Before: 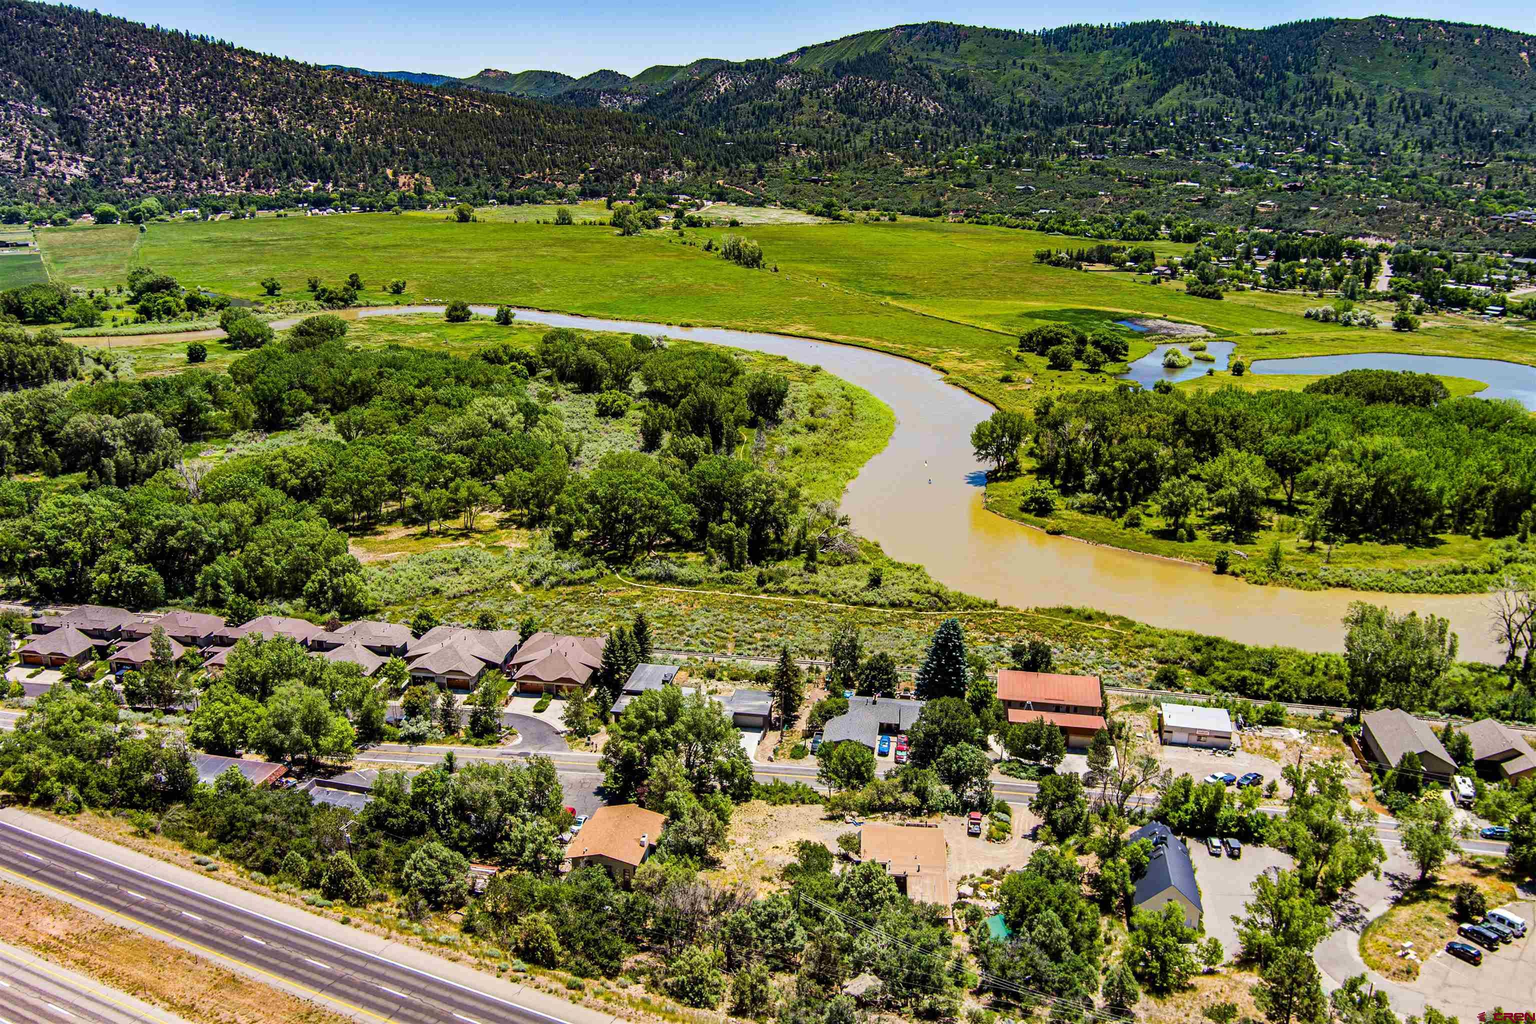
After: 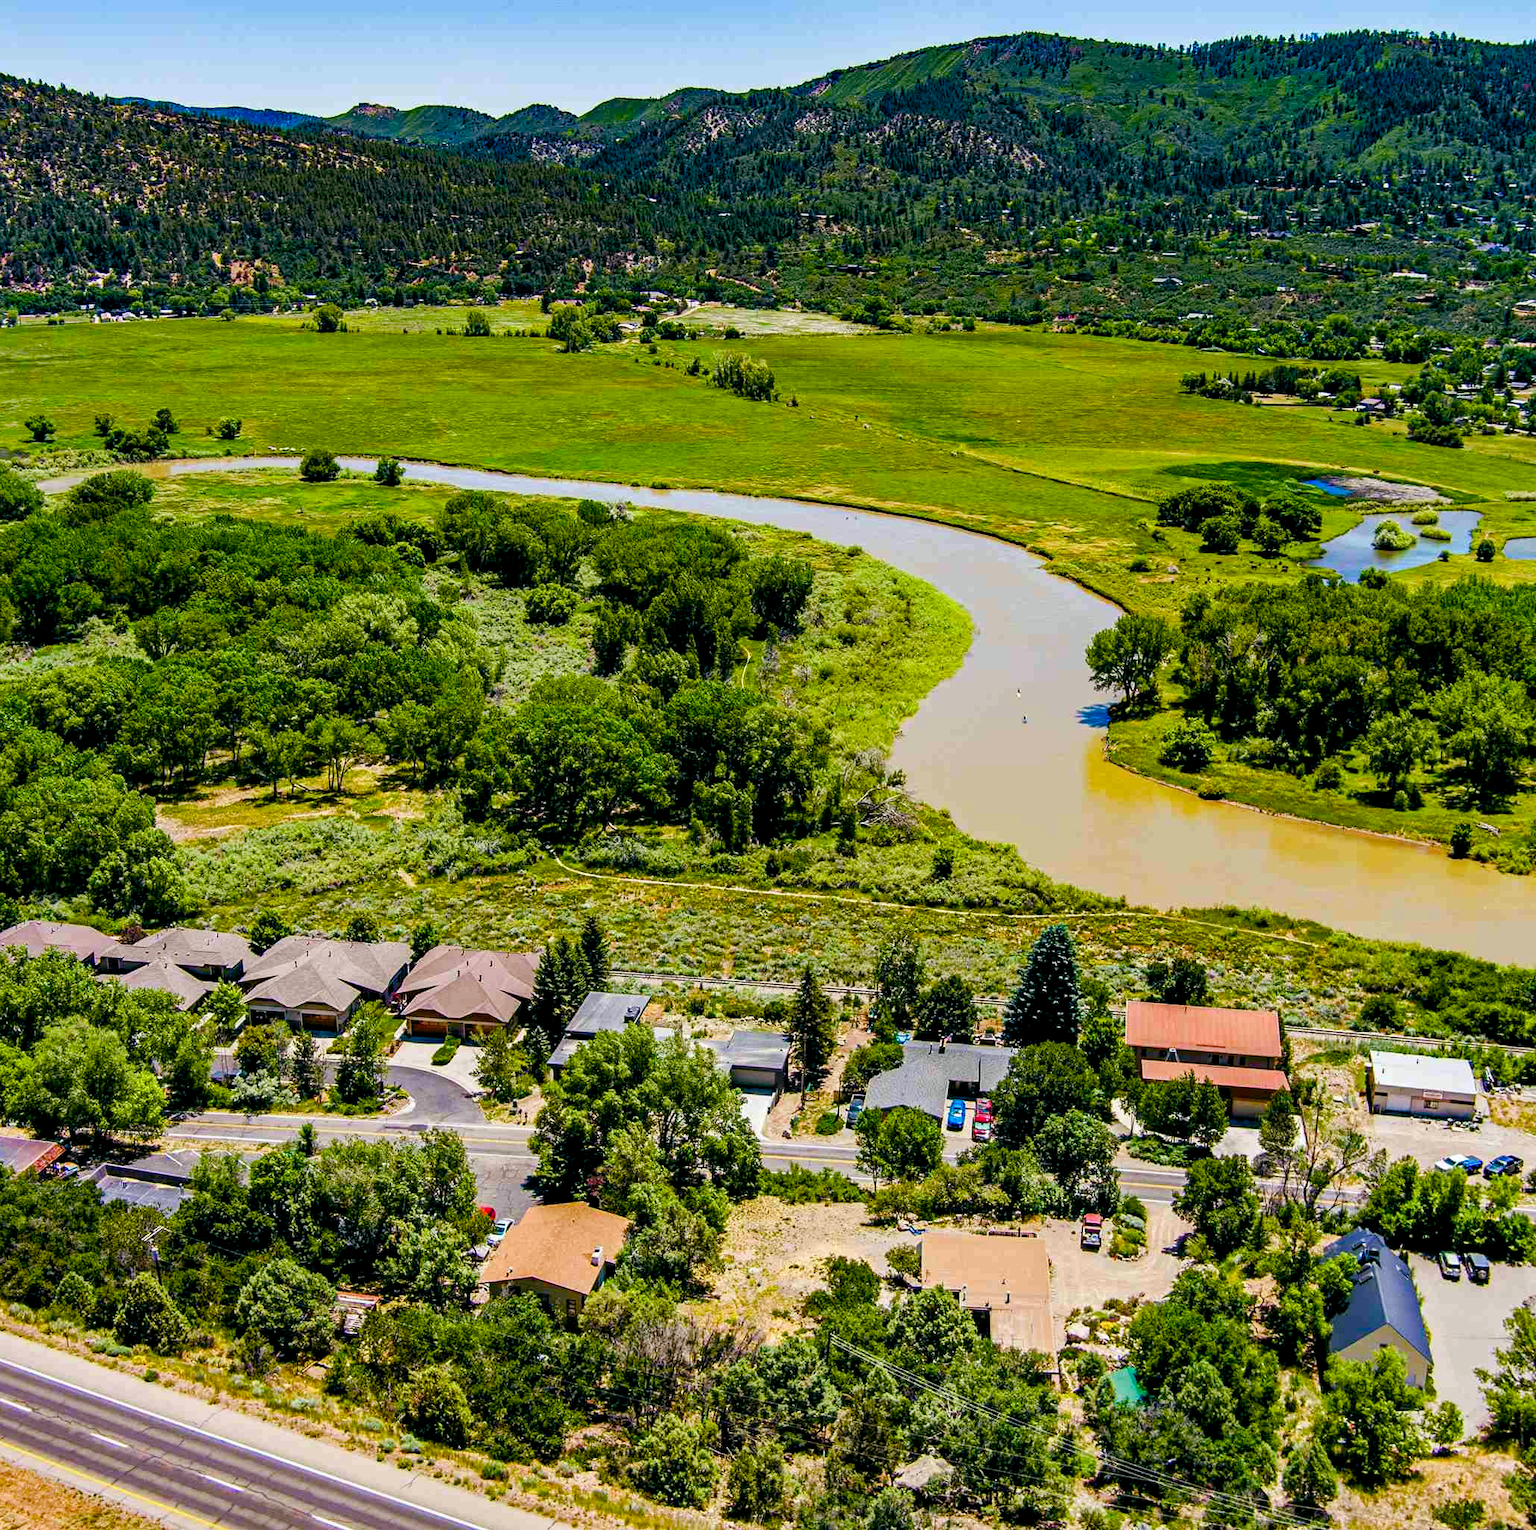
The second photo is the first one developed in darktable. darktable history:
color balance rgb: global offset › luminance -0.34%, global offset › chroma 0.111%, global offset › hue 167.45°, linear chroma grading › global chroma 14.545%, perceptual saturation grading › global saturation 0.605%, perceptual saturation grading › highlights -18.003%, perceptual saturation grading › mid-tones 32.827%, perceptual saturation grading › shadows 50.58%
crop and rotate: left 15.943%, right 17.153%
